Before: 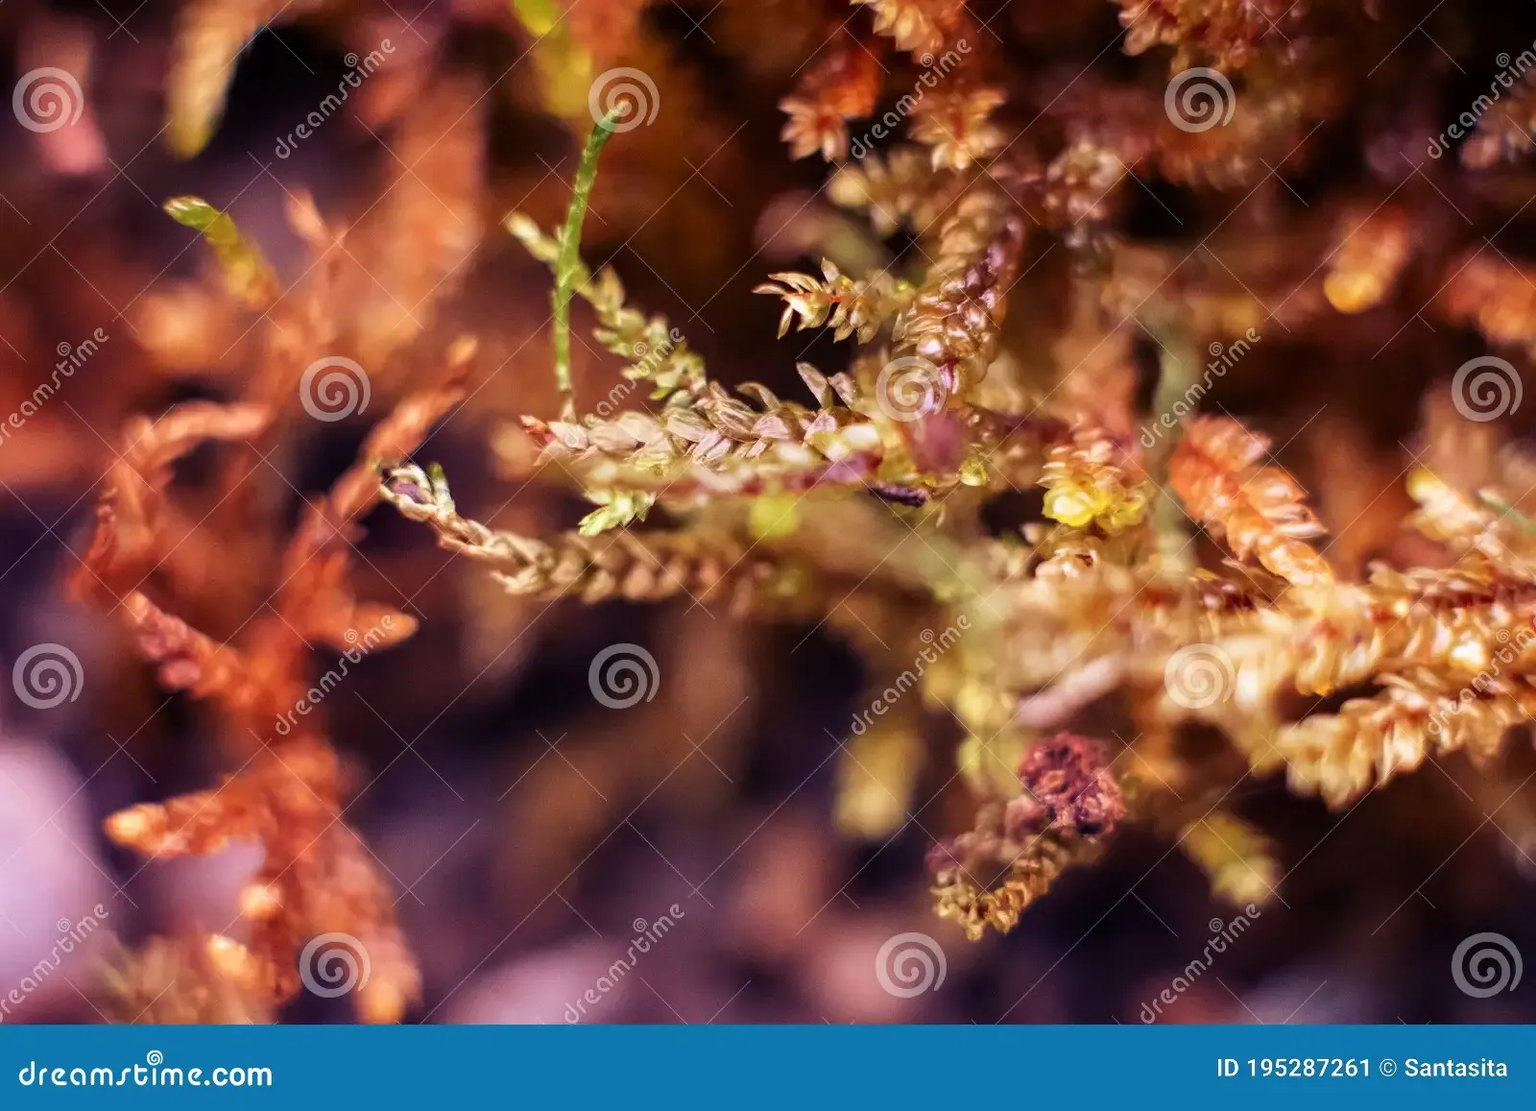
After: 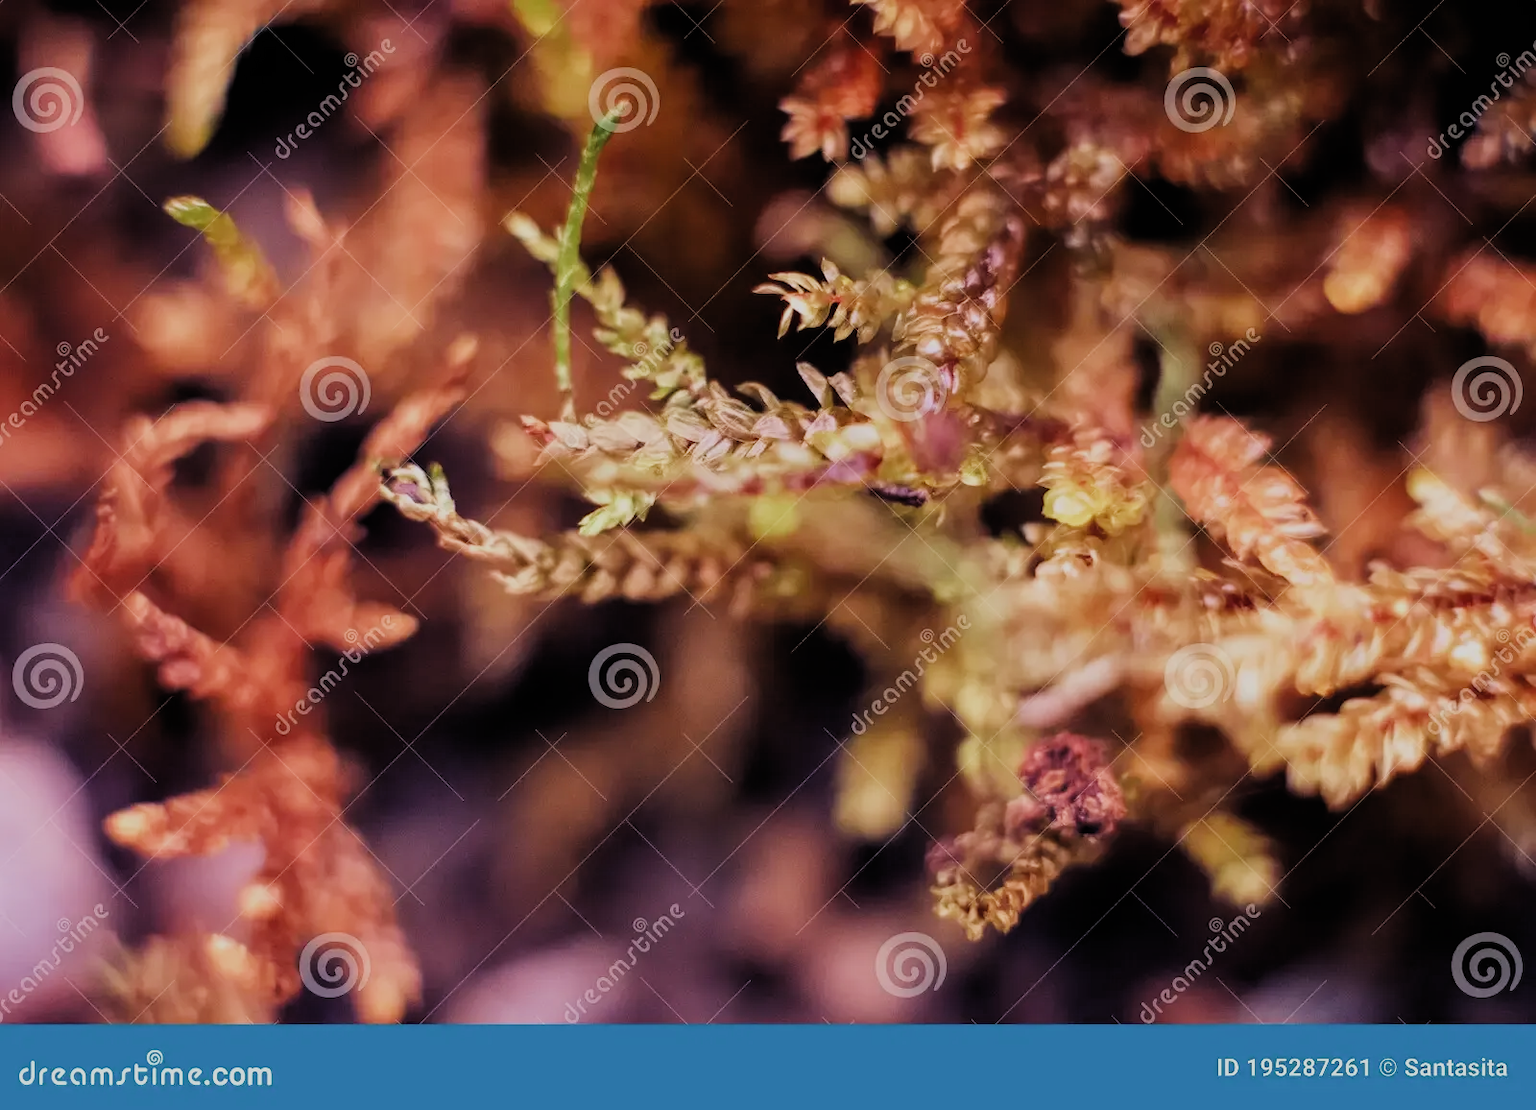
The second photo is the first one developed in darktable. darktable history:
filmic rgb: black relative exposure -7.65 EV, white relative exposure 4.56 EV, hardness 3.61, color science v4 (2020)
